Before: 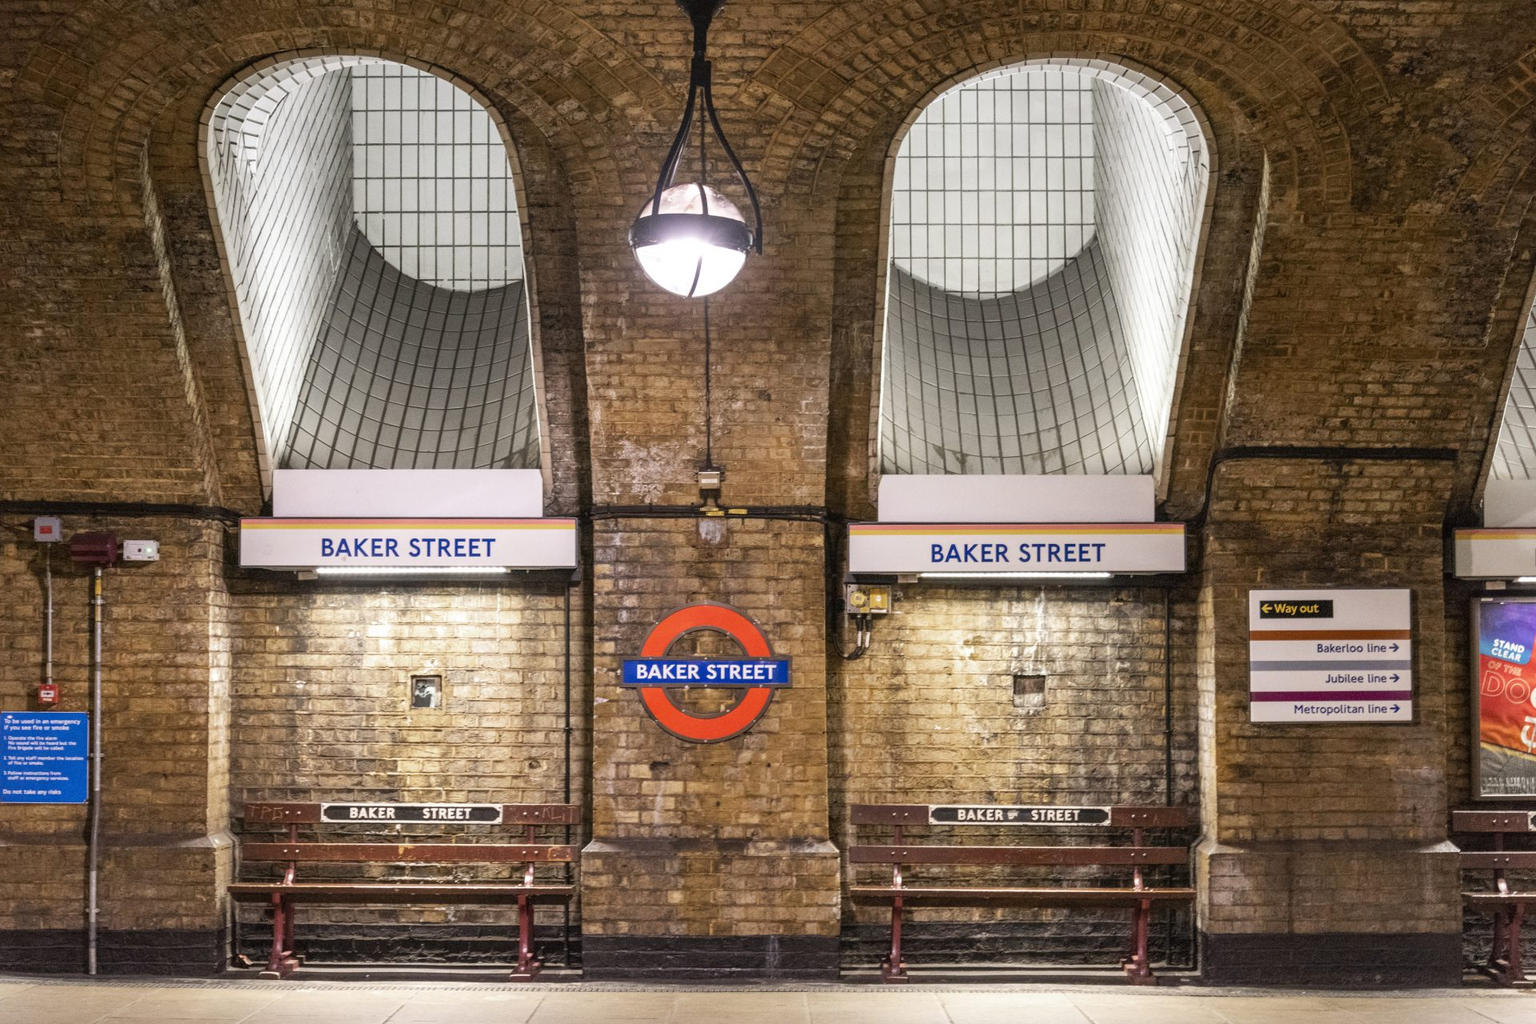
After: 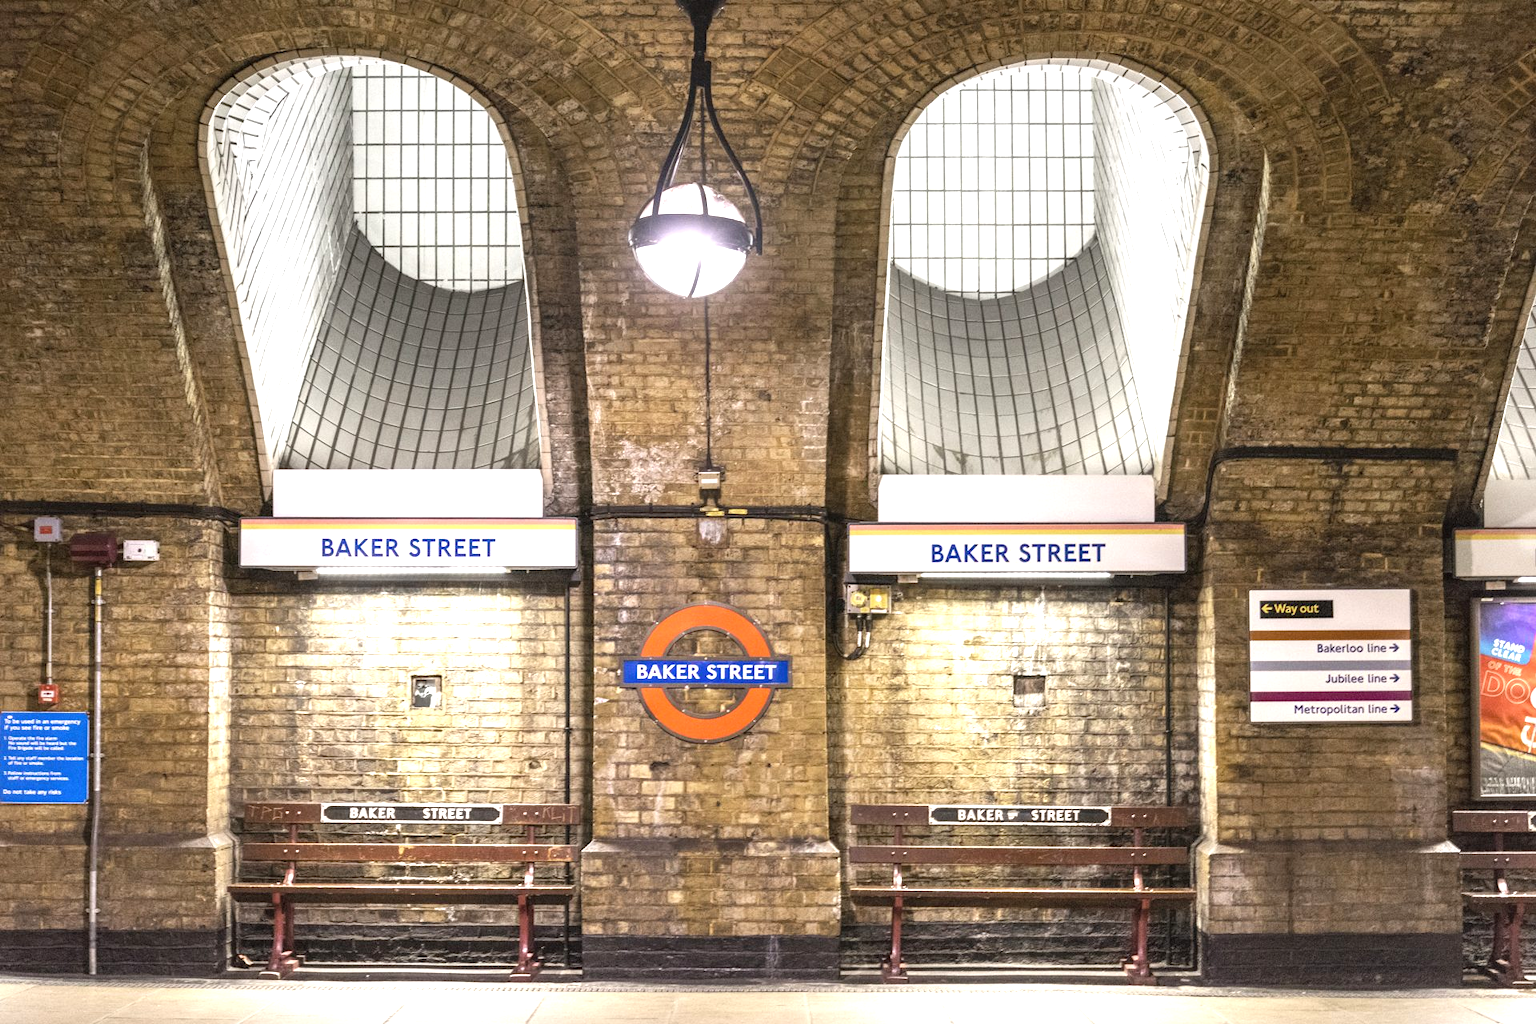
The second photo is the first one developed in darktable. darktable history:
color zones: curves: ch1 [(0.113, 0.438) (0.75, 0.5)]; ch2 [(0.12, 0.526) (0.75, 0.5)]
exposure: black level correction 0, exposure 0.9 EV, compensate highlight preservation false
